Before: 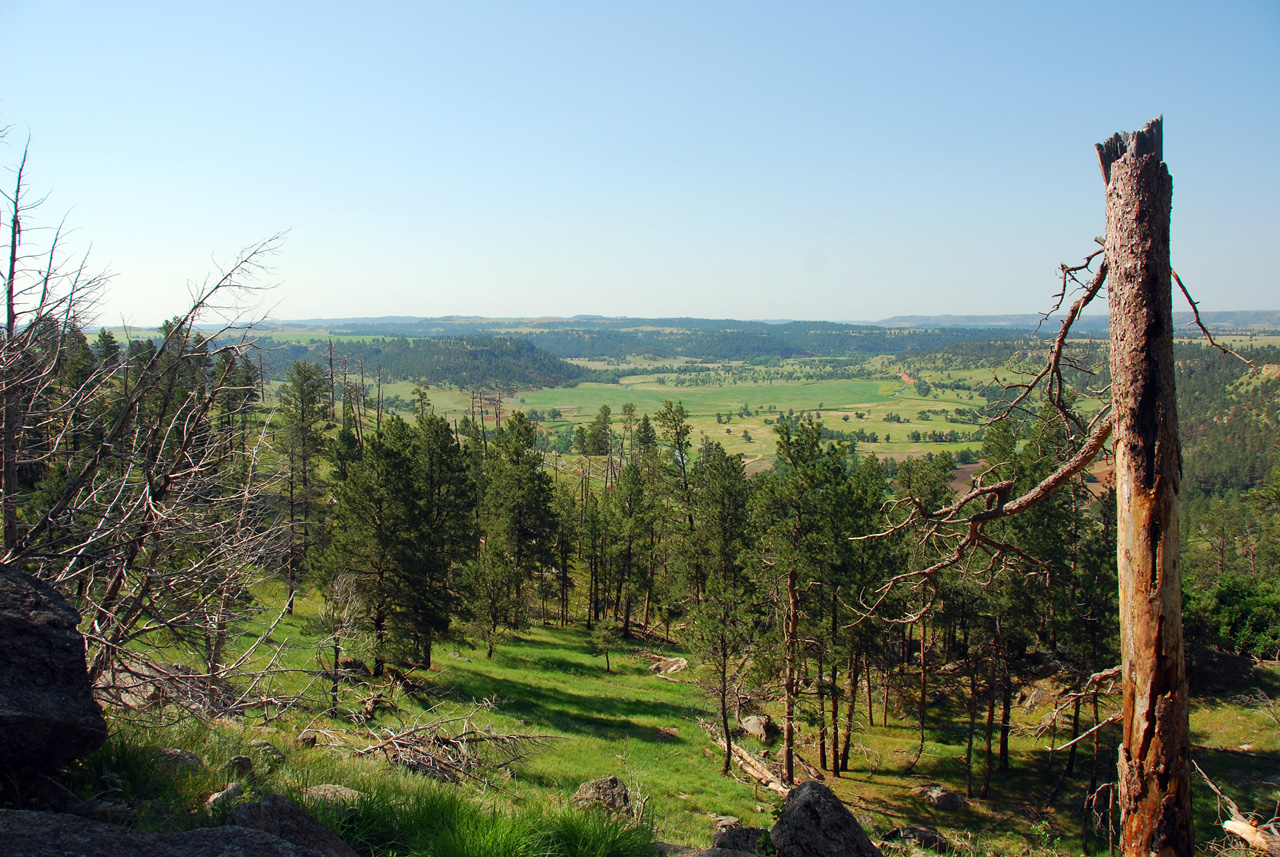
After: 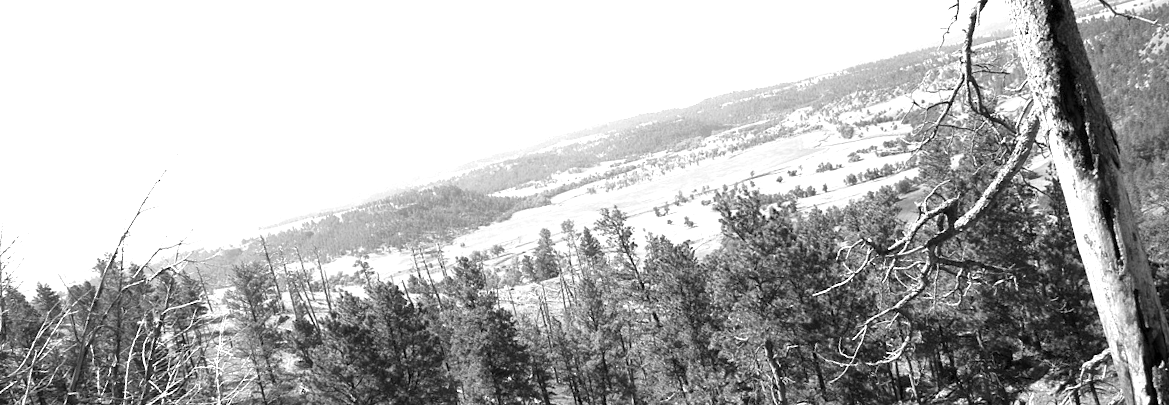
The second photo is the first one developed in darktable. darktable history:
vignetting: saturation 0, unbound false
exposure: black level correction 0.001, exposure 0.955 EV, compensate exposure bias true, compensate highlight preservation false
crop and rotate: top 8.293%, bottom 20.996%
monochrome: on, module defaults
rotate and perspective: rotation -14.8°, crop left 0.1, crop right 0.903, crop top 0.25, crop bottom 0.748
